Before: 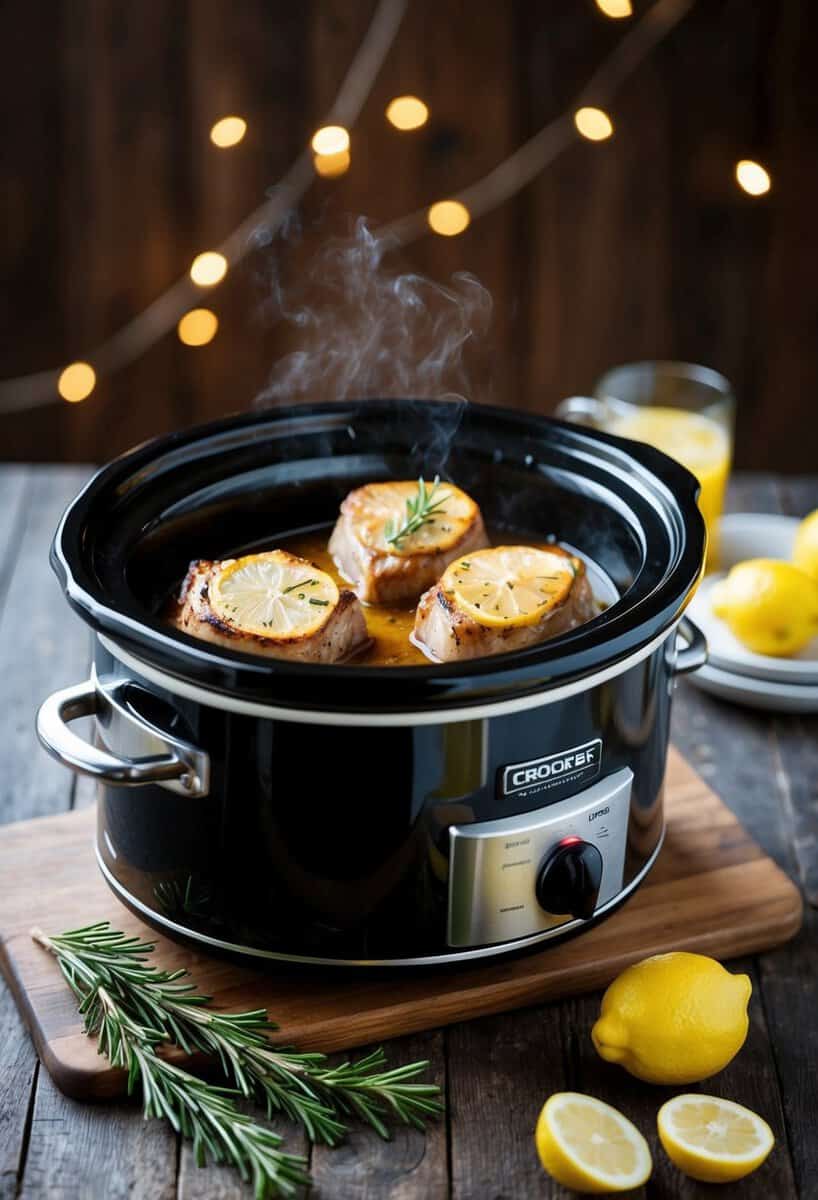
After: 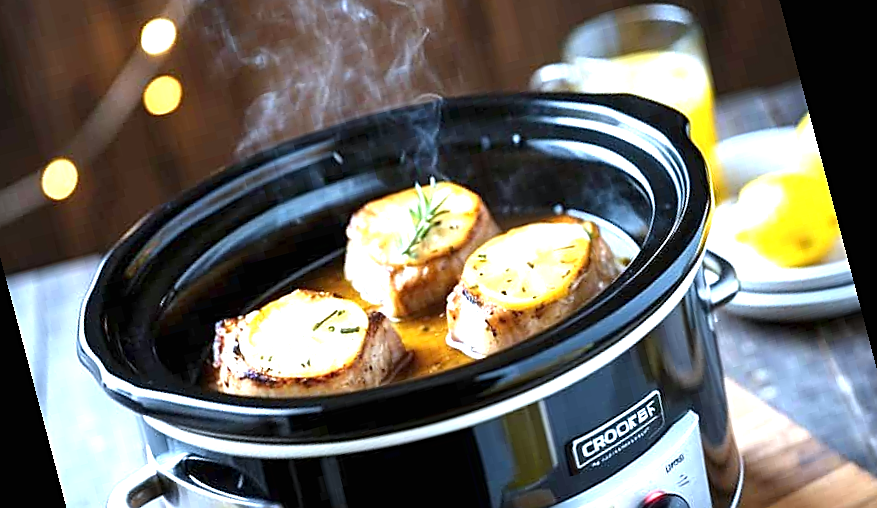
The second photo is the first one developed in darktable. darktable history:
crop: left 0.387%, top 5.469%, bottom 19.809%
white balance: red 0.924, blue 1.095
sharpen: on, module defaults
rotate and perspective: rotation -14.8°, crop left 0.1, crop right 0.903, crop top 0.25, crop bottom 0.748
color correction: saturation 0.99
exposure: black level correction 0, exposure 1.3 EV, compensate exposure bias true, compensate highlight preservation false
